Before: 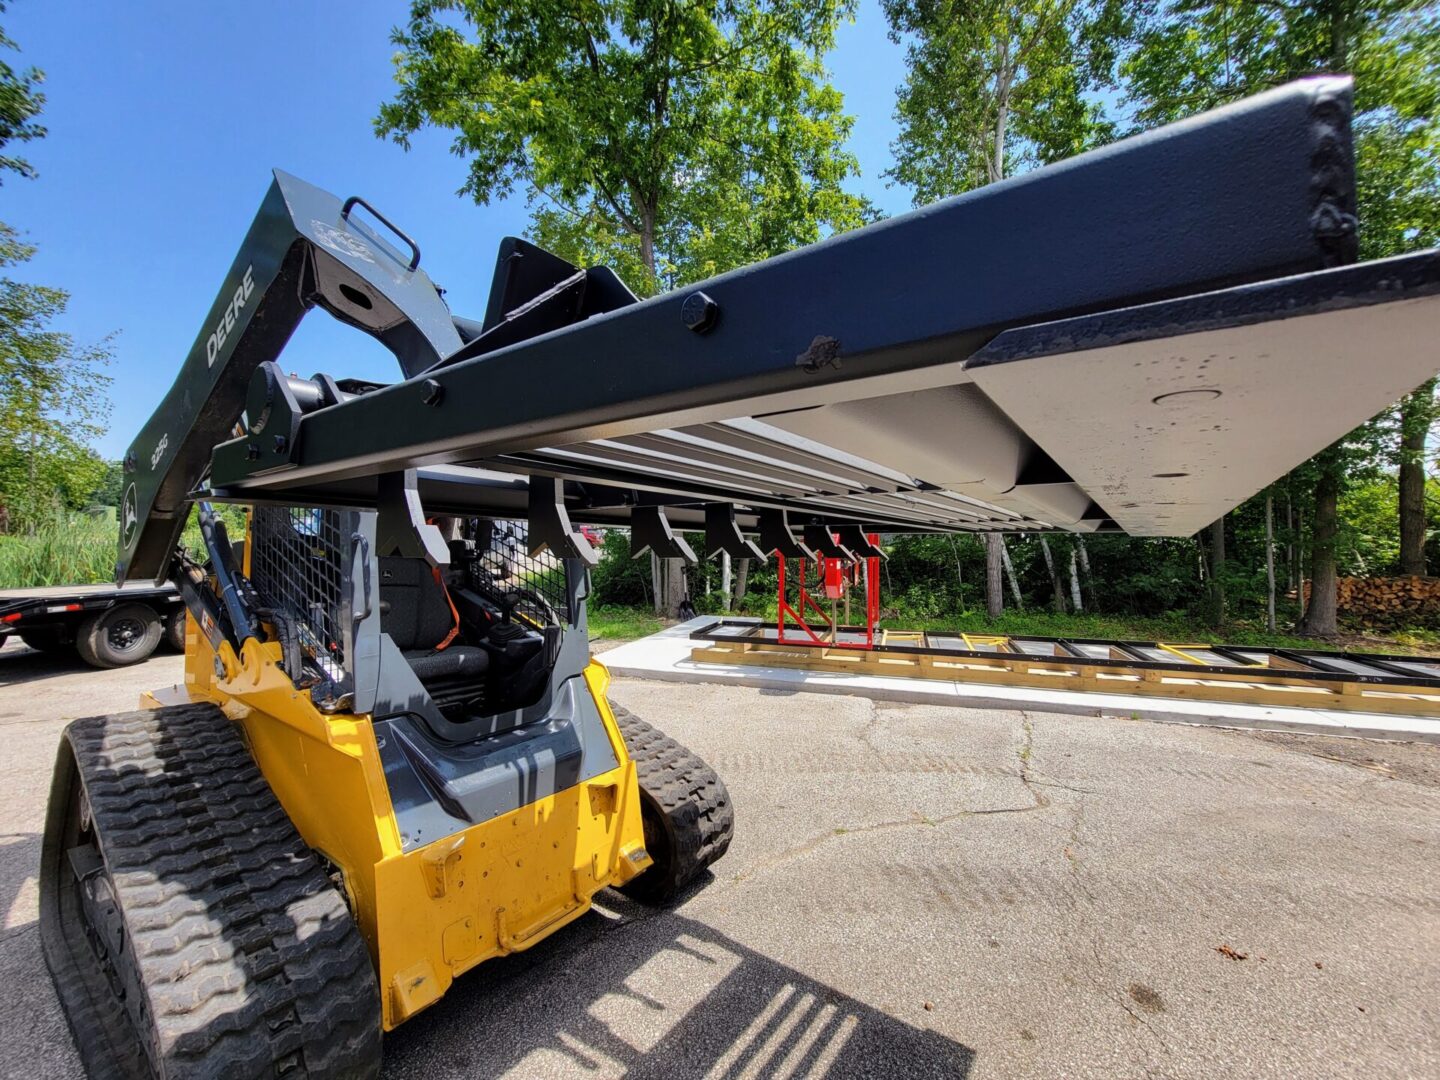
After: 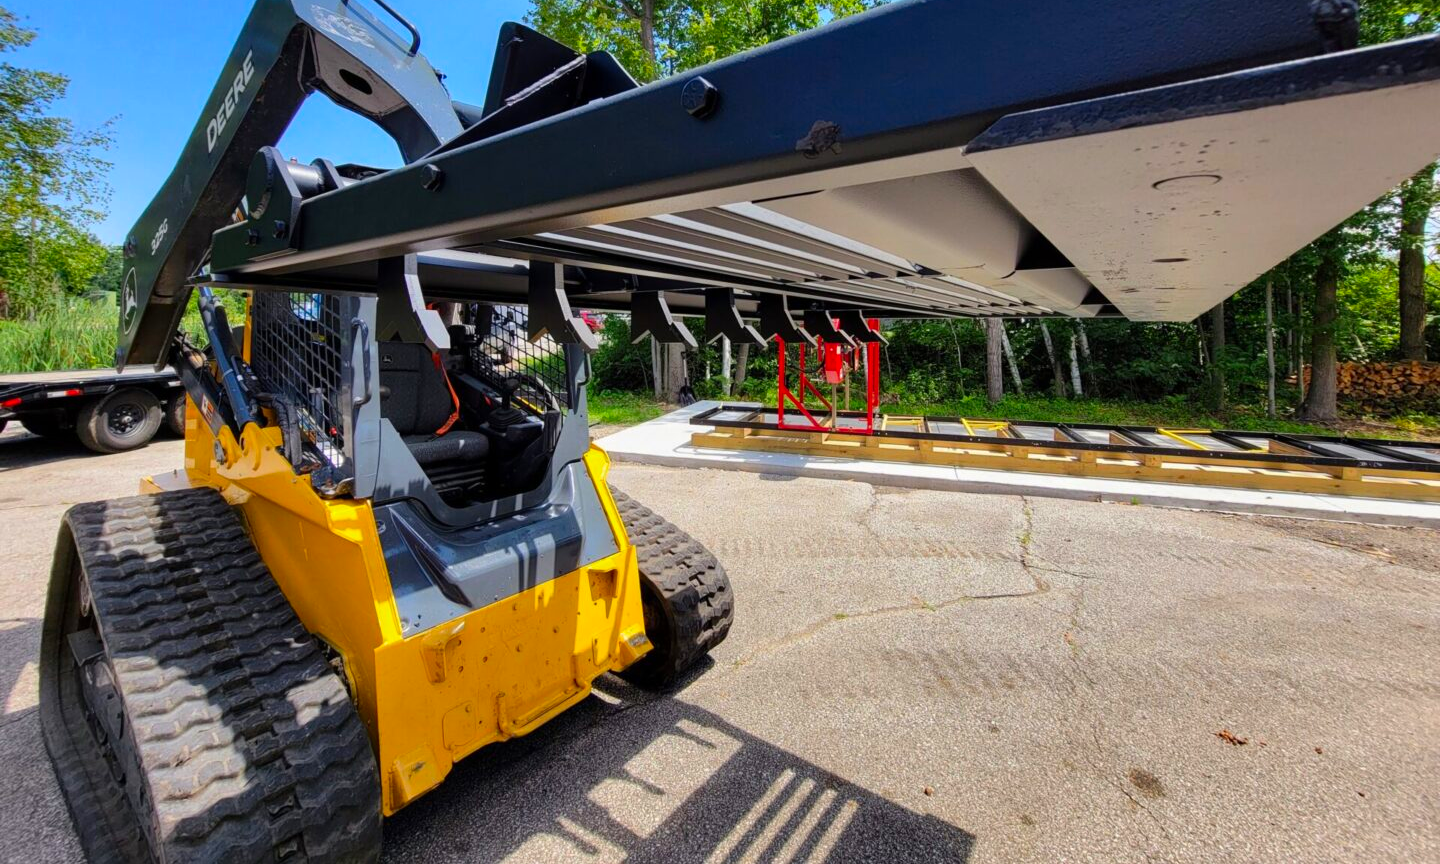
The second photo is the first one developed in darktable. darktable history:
color correction: saturation 1.32
crop and rotate: top 19.998%
